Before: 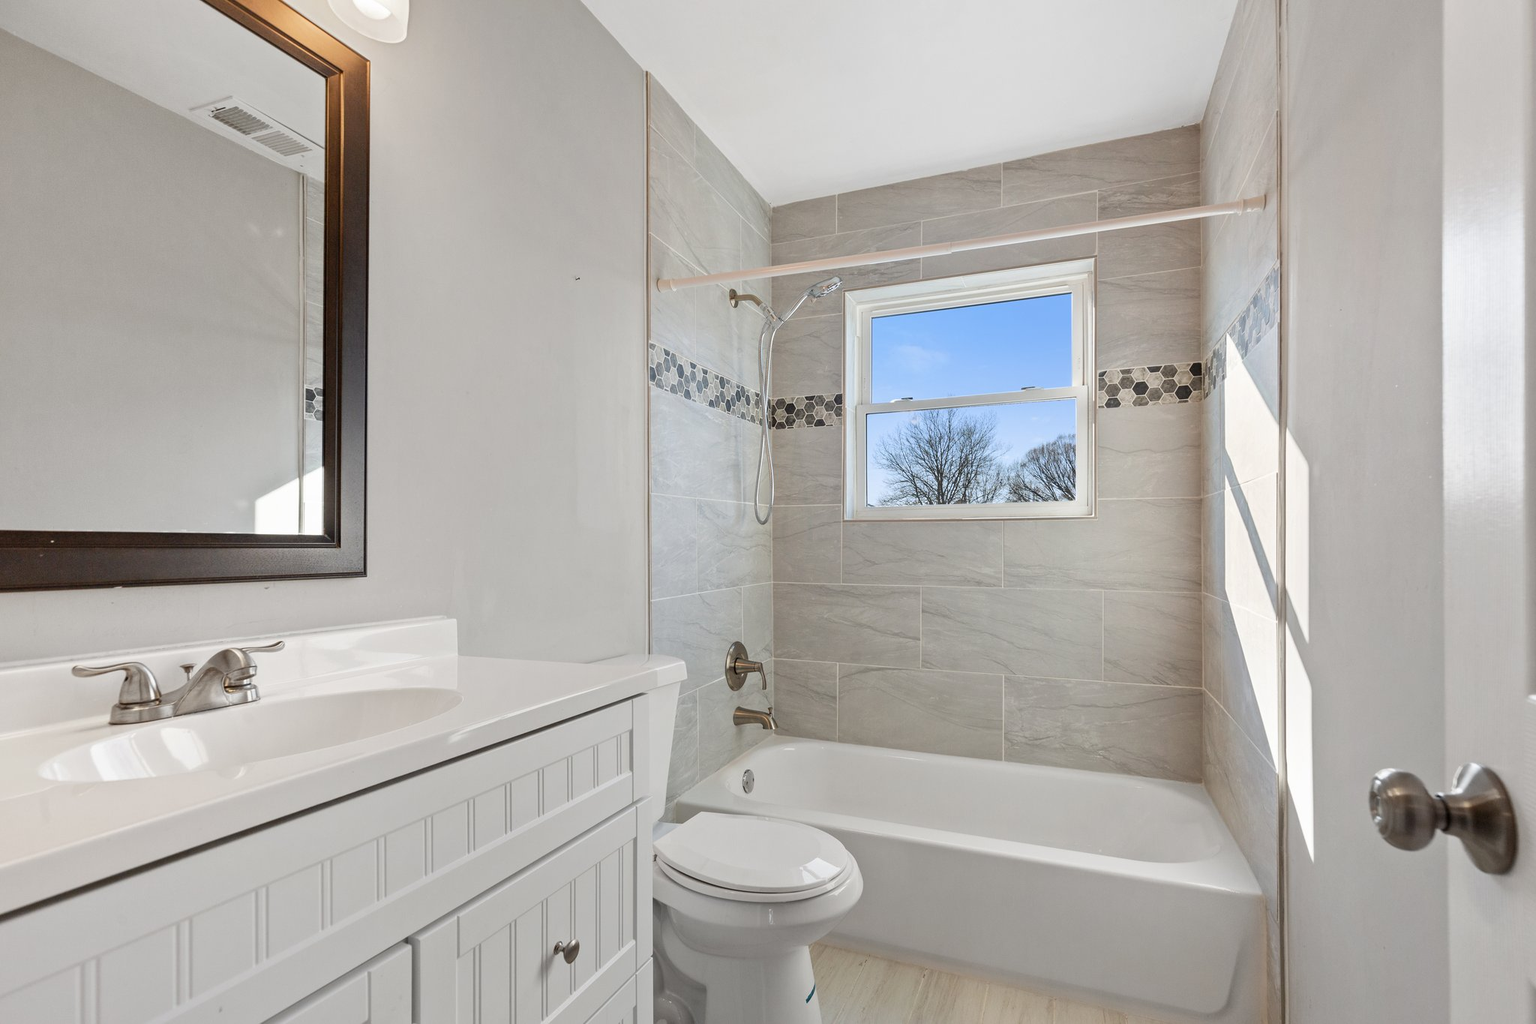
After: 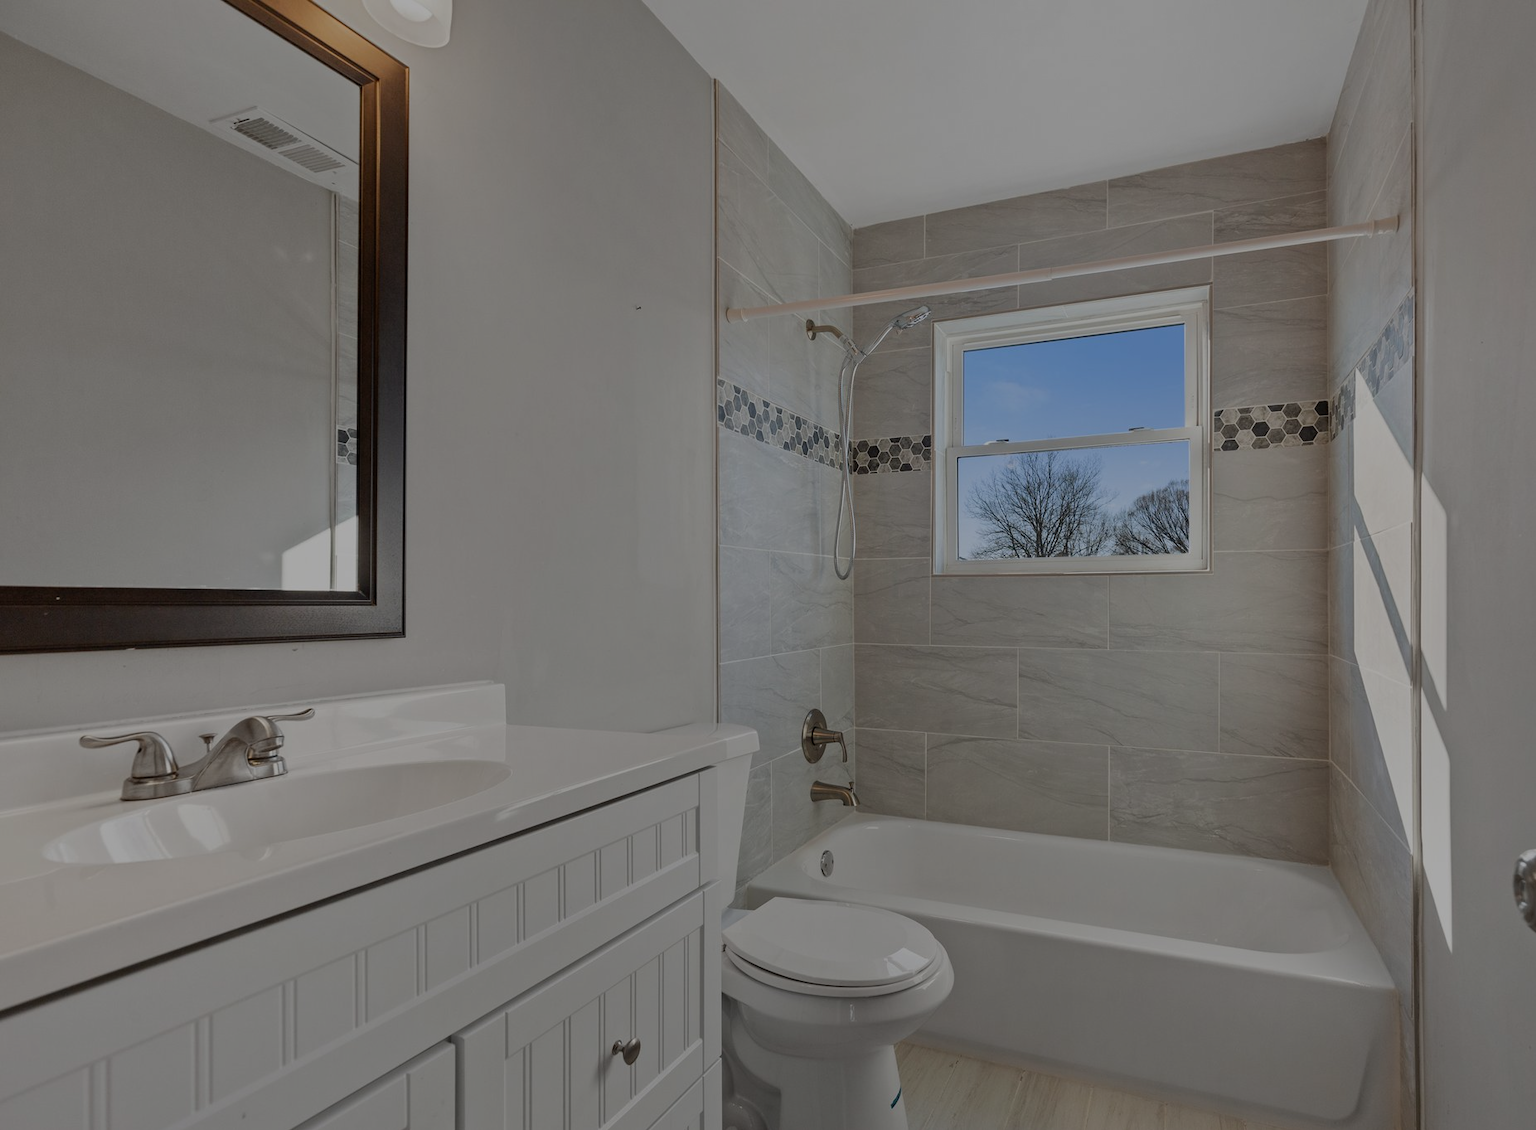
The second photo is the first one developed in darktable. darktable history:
exposure: compensate exposure bias true, compensate highlight preservation false
crop: right 9.483%, bottom 0.023%
